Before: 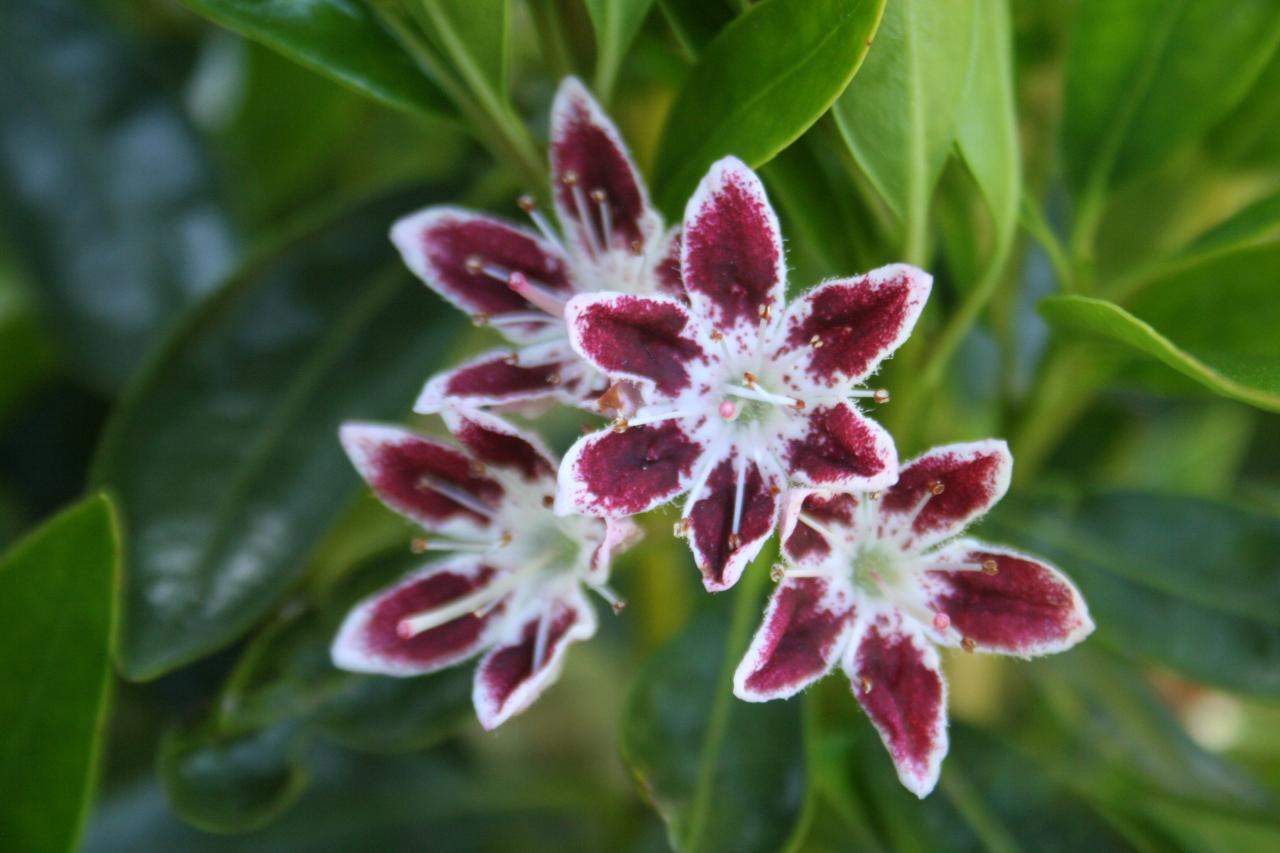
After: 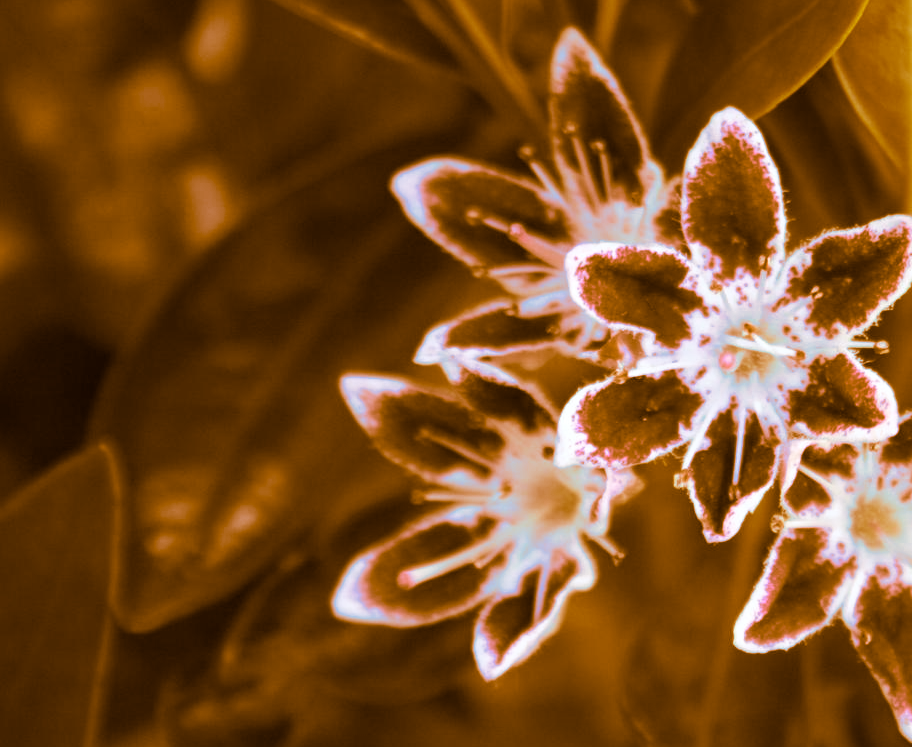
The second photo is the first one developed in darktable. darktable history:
split-toning: shadows › hue 26°, shadows › saturation 0.92, highlights › hue 40°, highlights › saturation 0.92, balance -63, compress 0%
crop: top 5.803%, right 27.864%, bottom 5.804%
color balance: lift [1, 1, 0.999, 1.001], gamma [1, 1.003, 1.005, 0.995], gain [1, 0.992, 0.988, 1.012], contrast 5%, output saturation 110%
